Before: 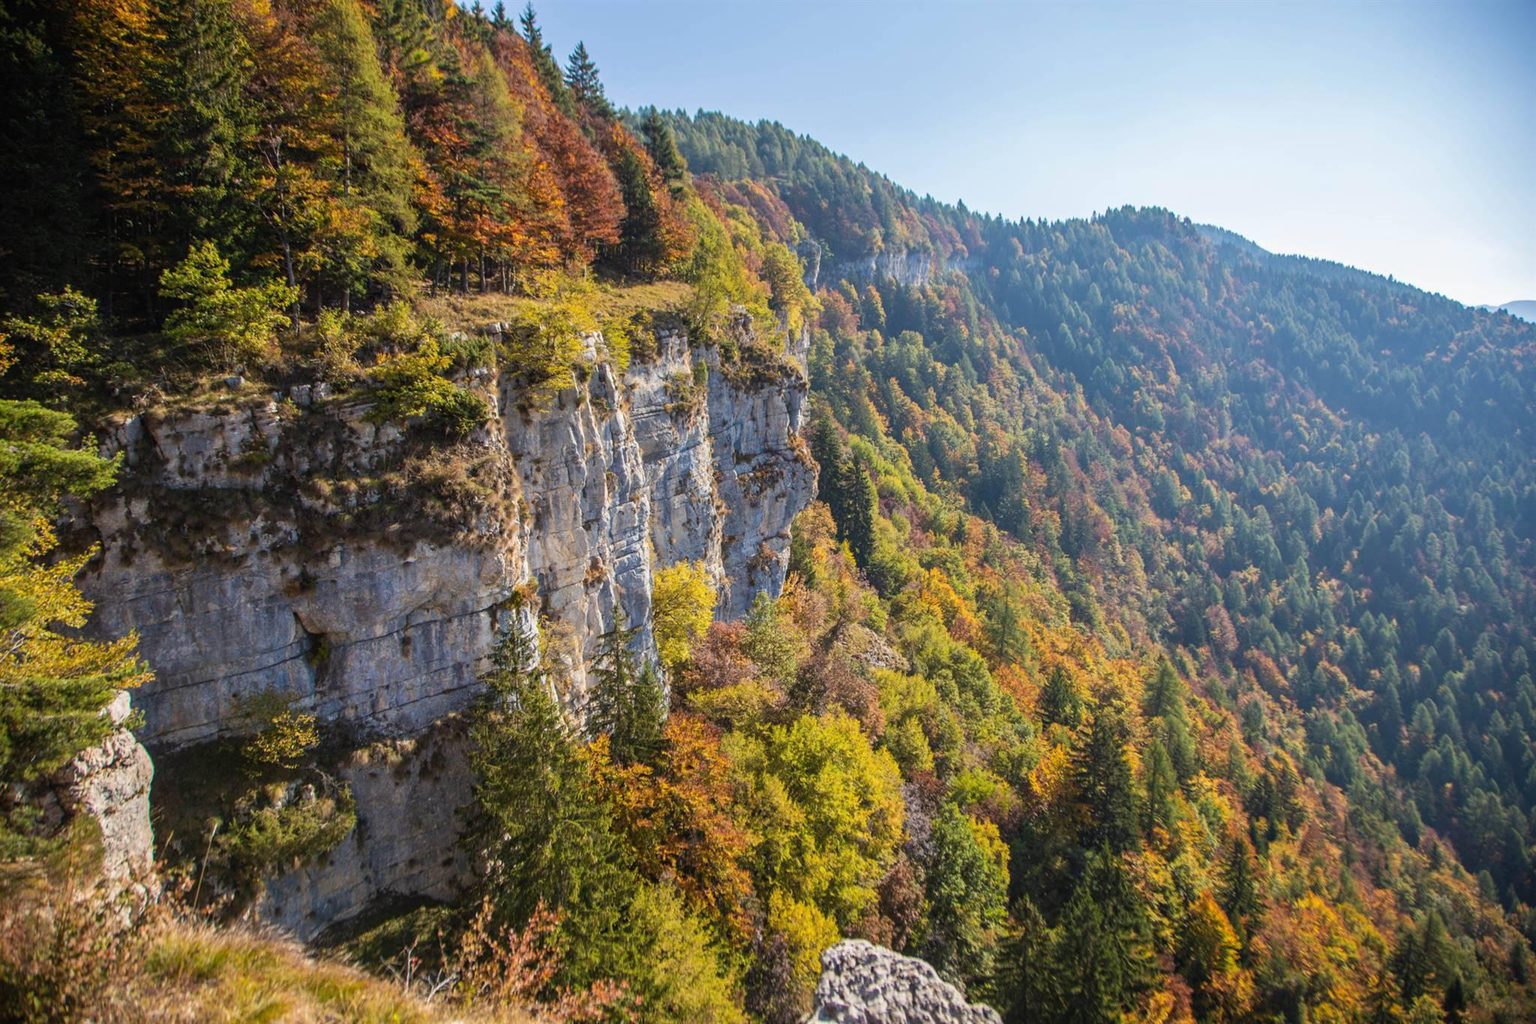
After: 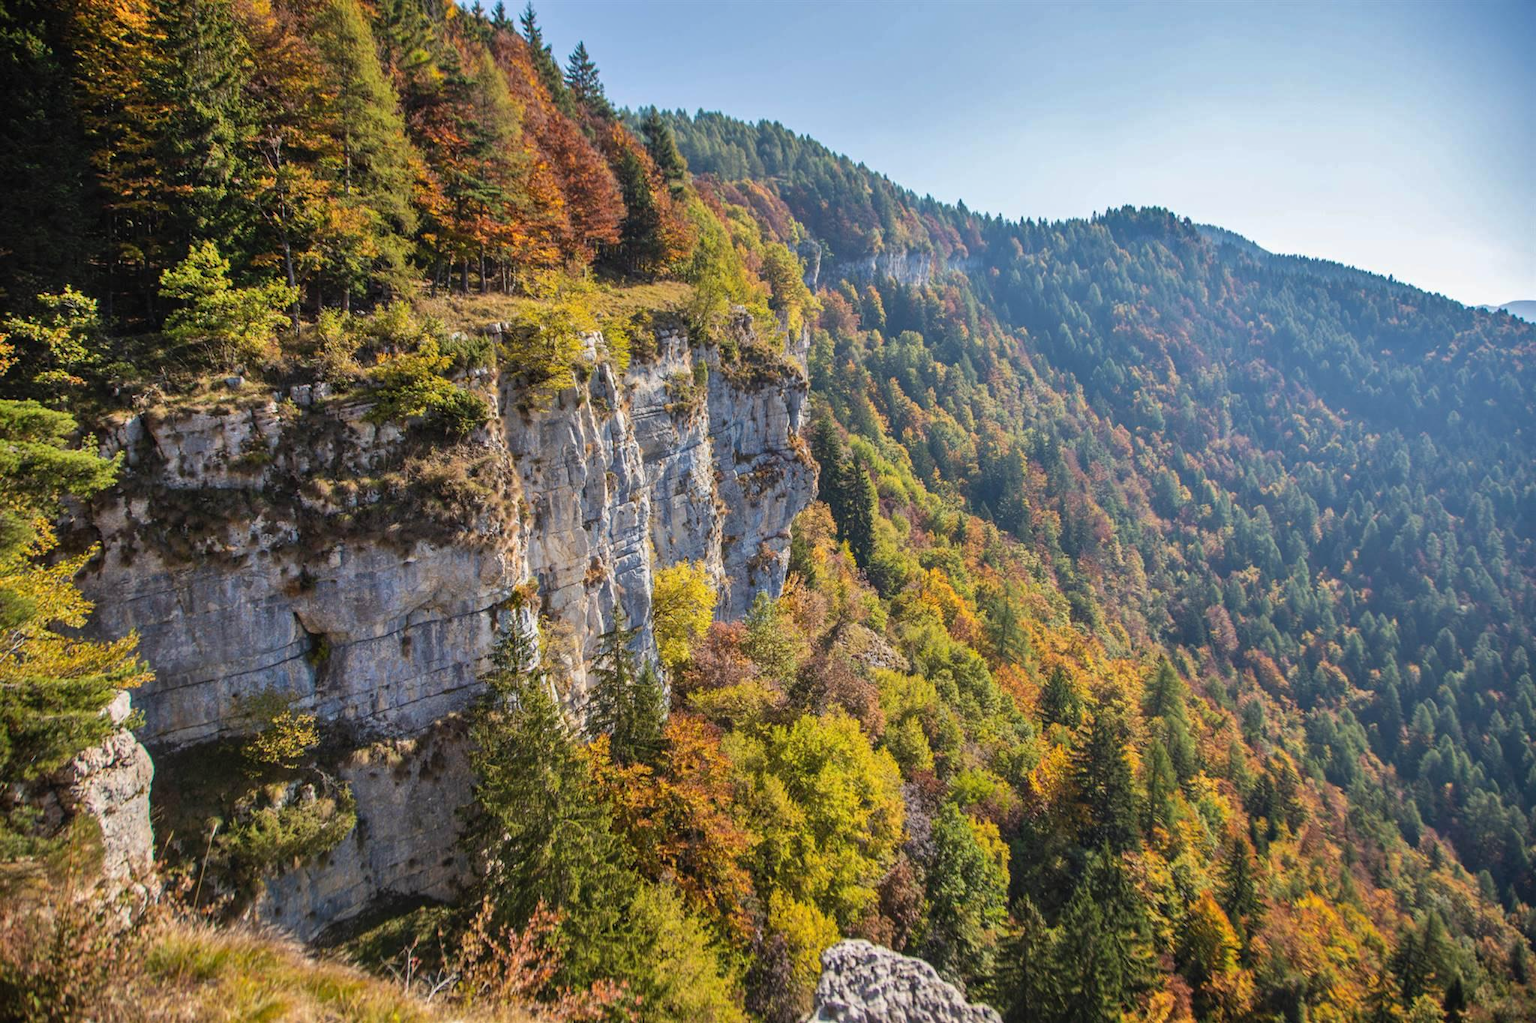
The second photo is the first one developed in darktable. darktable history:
levels: mode automatic, levels [0, 0.476, 0.951]
shadows and highlights: soften with gaussian
